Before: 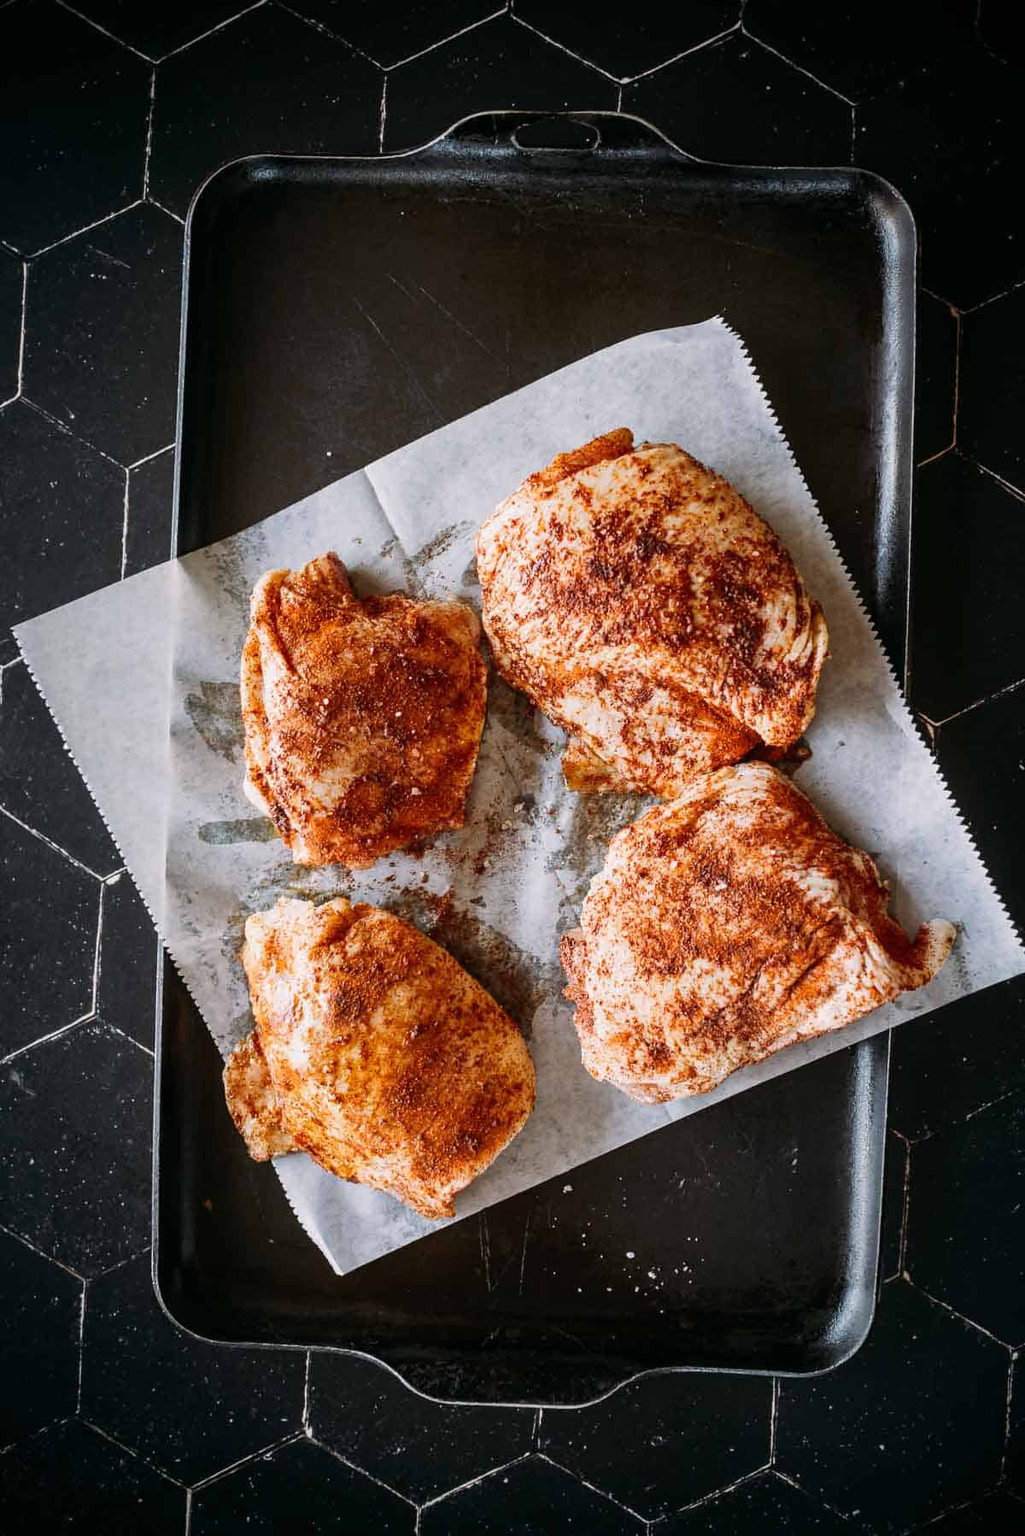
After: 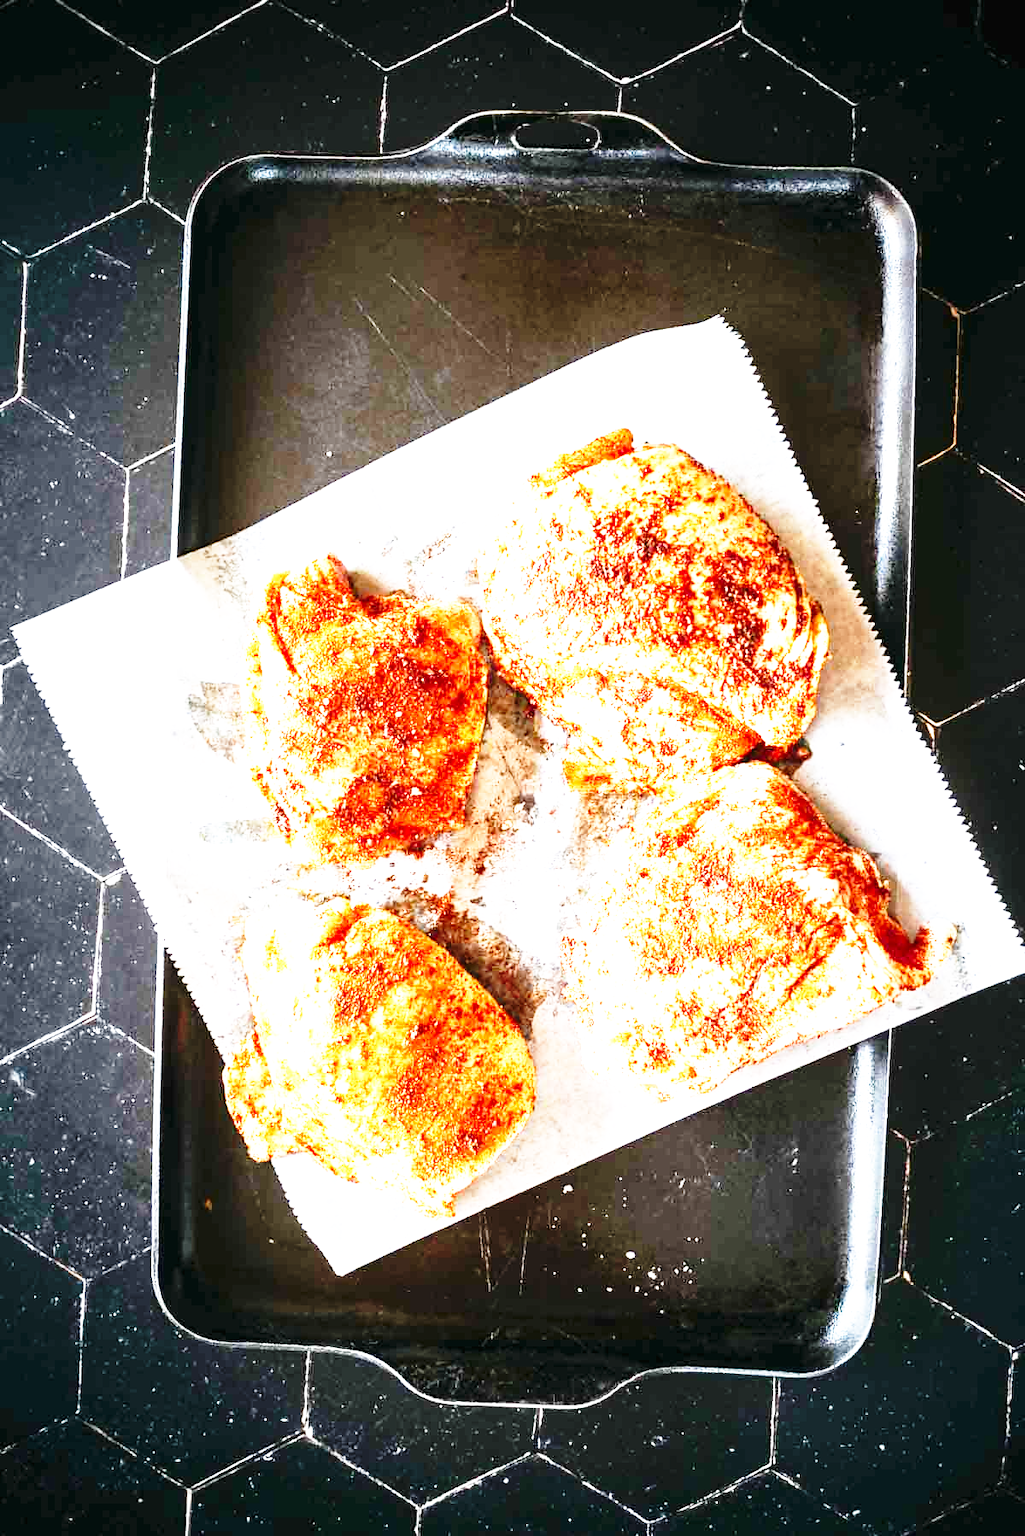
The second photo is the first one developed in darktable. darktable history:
base curve: curves: ch0 [(0, 0) (0.026, 0.03) (0.109, 0.232) (0.351, 0.748) (0.669, 0.968) (1, 1)], preserve colors none
exposure: black level correction 0, exposure 1.675 EV, compensate exposure bias true, compensate highlight preservation false
